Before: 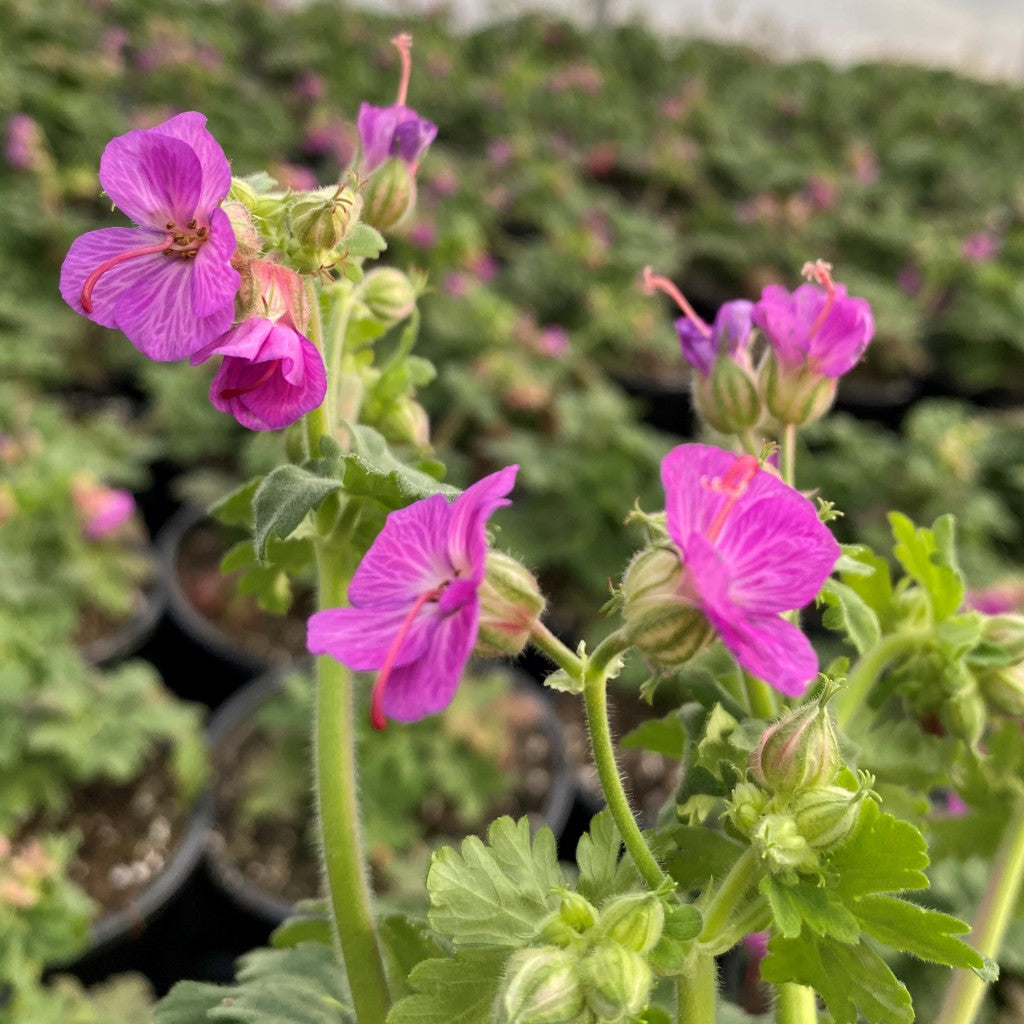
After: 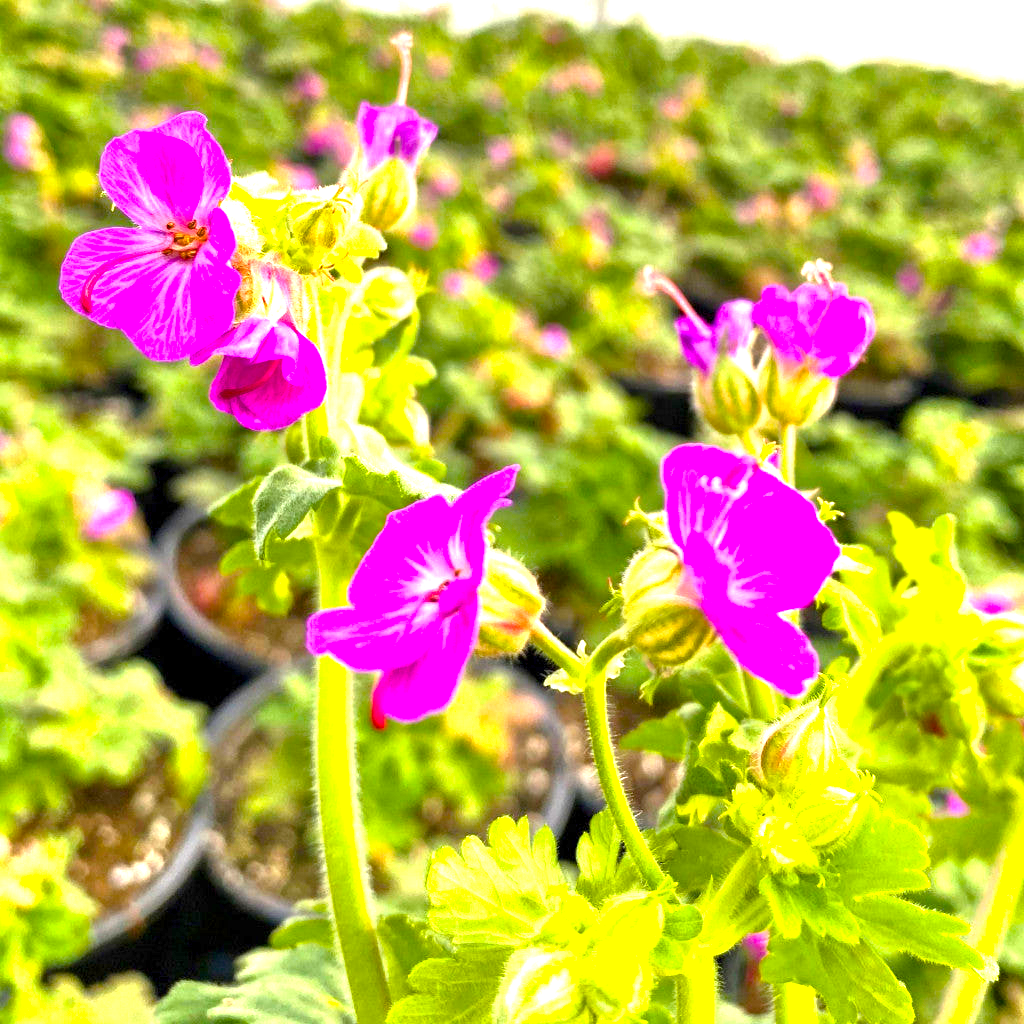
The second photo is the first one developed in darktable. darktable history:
tone equalizer: -8 EV -0.002 EV, -7 EV 0.005 EV, -6 EV -0.008 EV, -5 EV 0.007 EV, -4 EV -0.042 EV, -3 EV -0.233 EV, -2 EV -0.662 EV, -1 EV -0.983 EV, +0 EV -0.969 EV, smoothing diameter 2%, edges refinement/feathering 20, mask exposure compensation -1.57 EV, filter diffusion 5
exposure: exposure 2.207 EV, compensate highlight preservation false
color balance rgb: linear chroma grading › global chroma 9%, perceptual saturation grading › global saturation 36%, perceptual saturation grading › shadows 35%, perceptual brilliance grading › global brilliance 15%, perceptual brilliance grading › shadows -35%, global vibrance 15%
